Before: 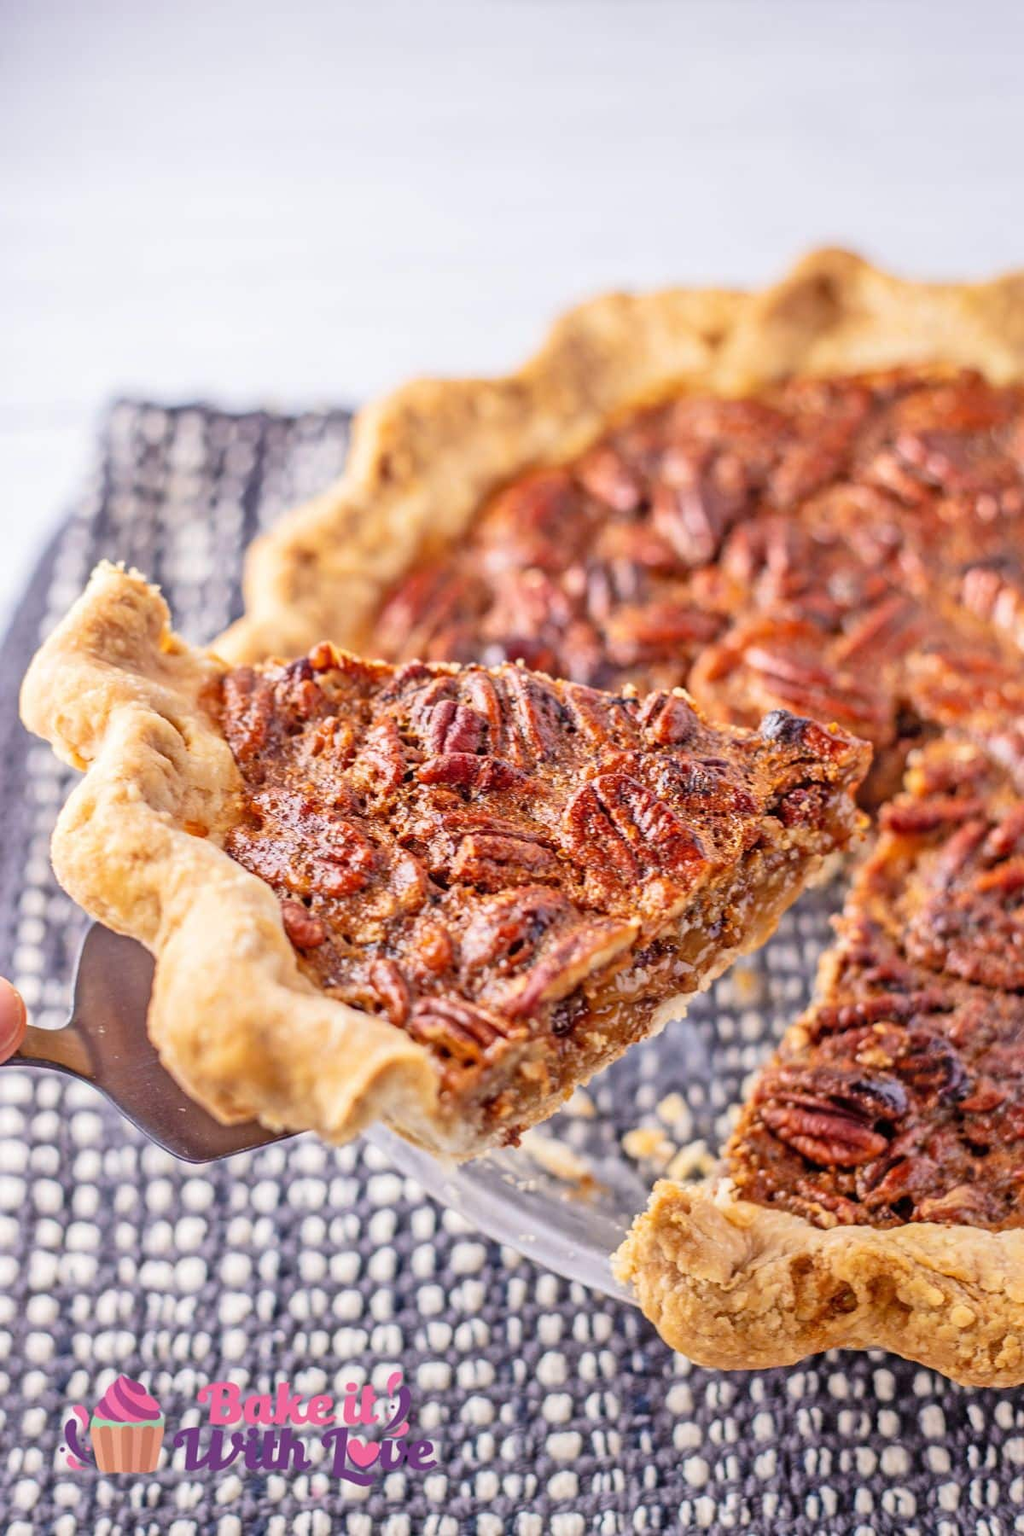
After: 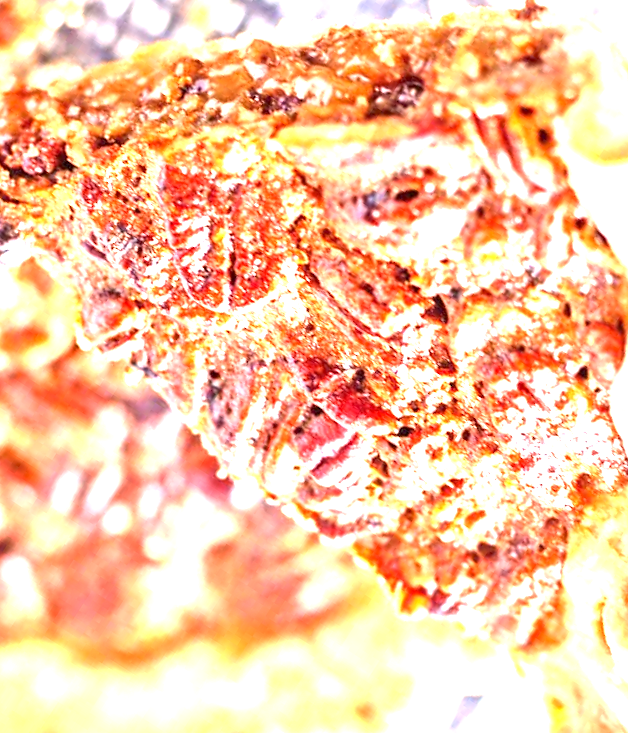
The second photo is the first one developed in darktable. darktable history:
exposure: exposure 2.052 EV, compensate highlight preservation false
crop and rotate: angle 147.25°, left 9.108%, top 15.588%, right 4.408%, bottom 17.025%
